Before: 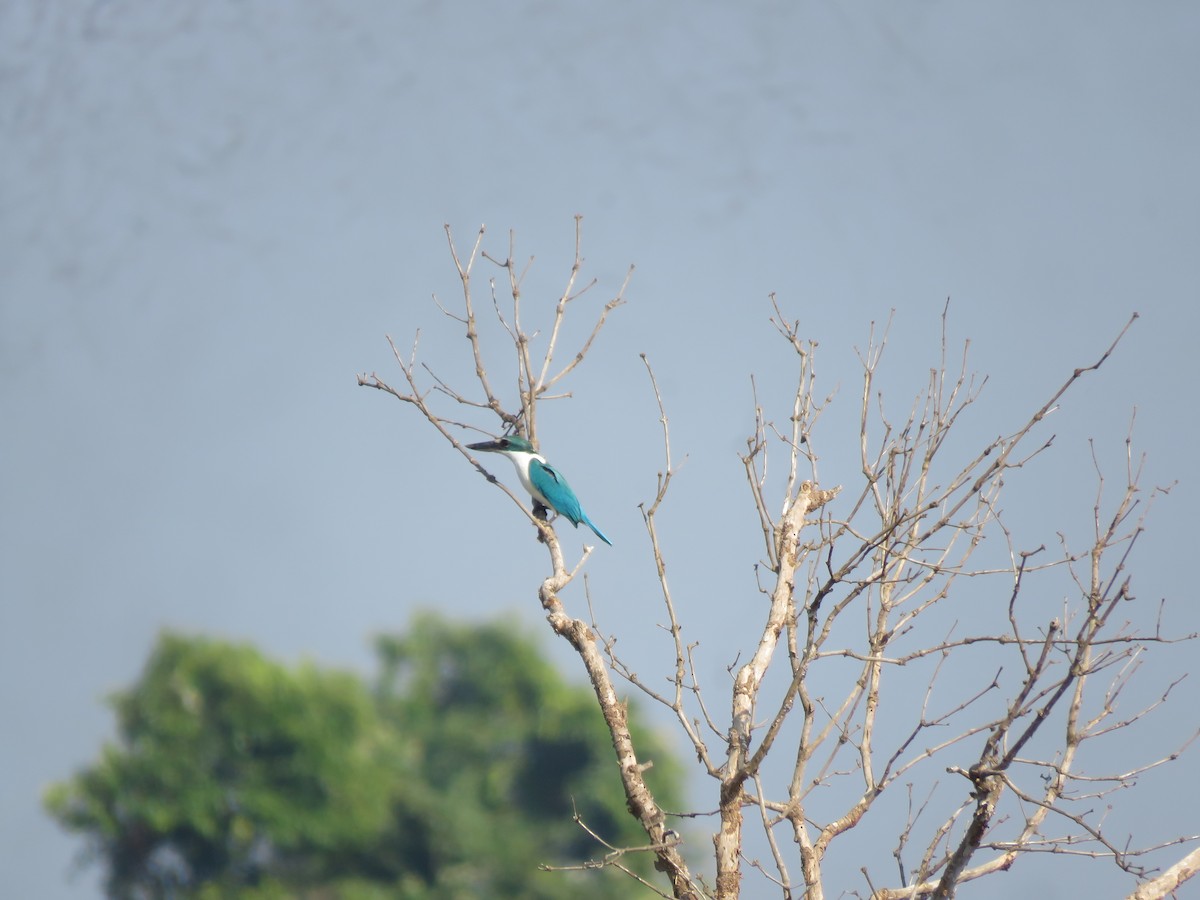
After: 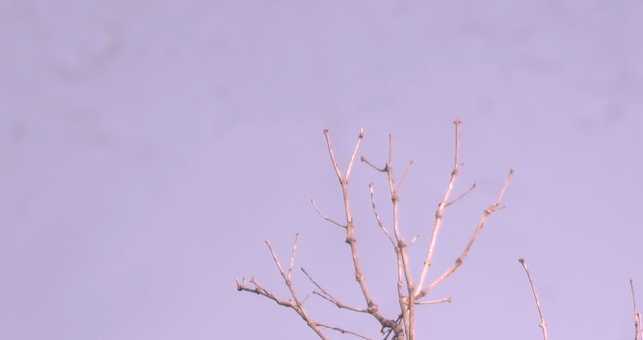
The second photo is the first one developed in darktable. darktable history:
crop: left 10.121%, top 10.631%, right 36.218%, bottom 51.526%
white balance: red 1.188, blue 1.11
